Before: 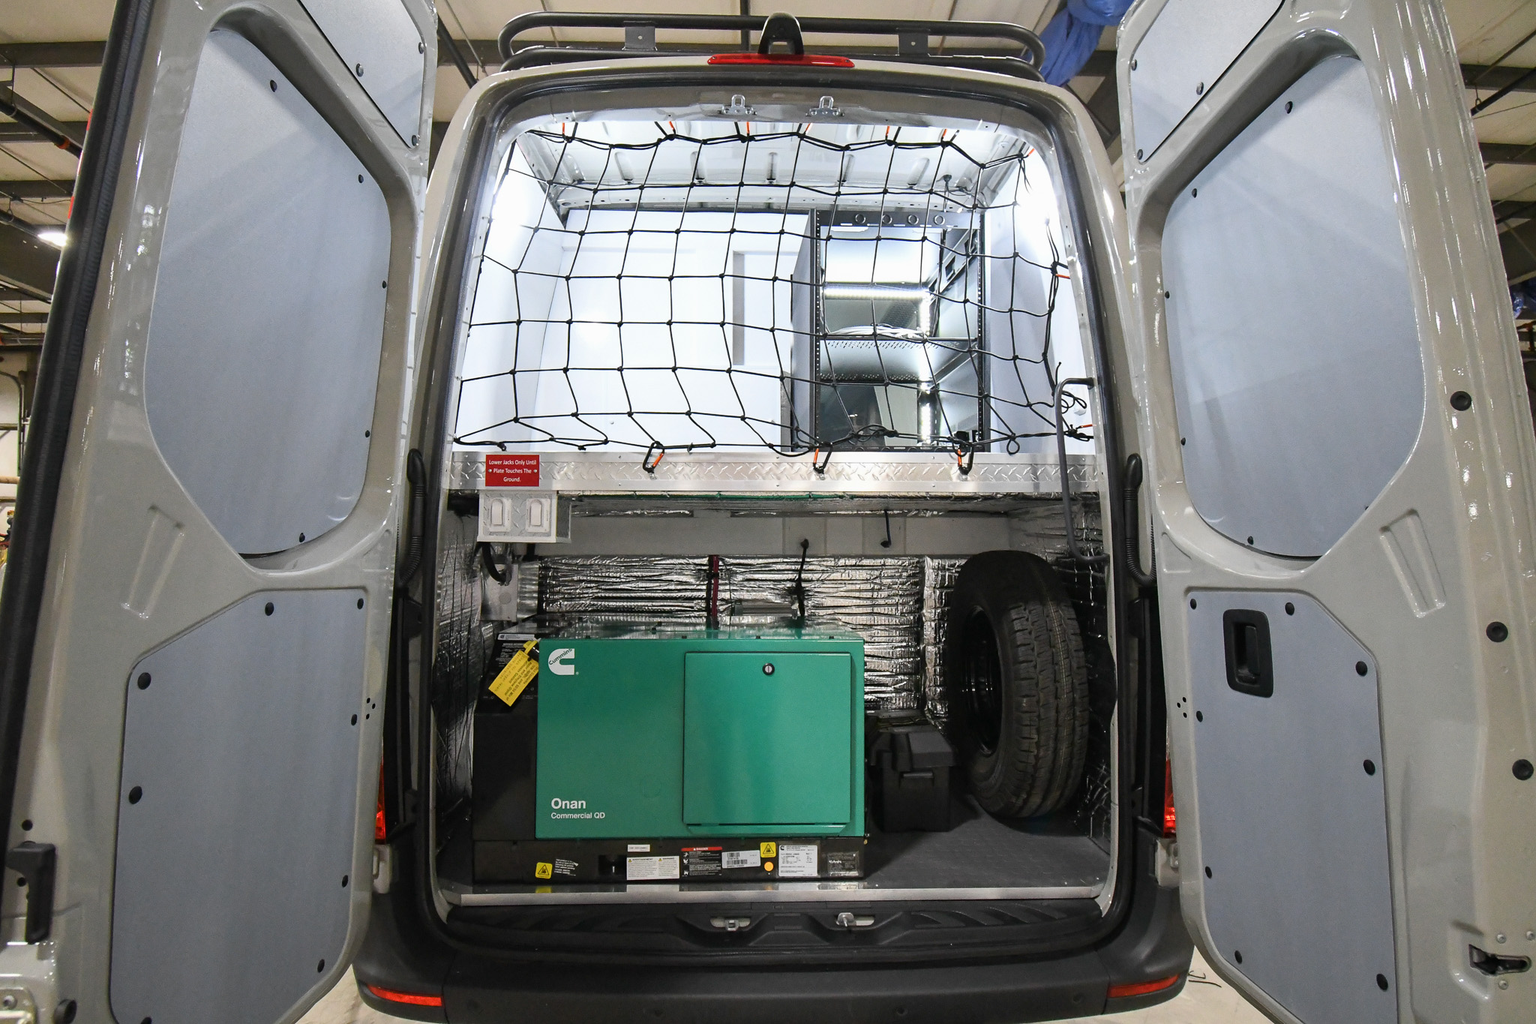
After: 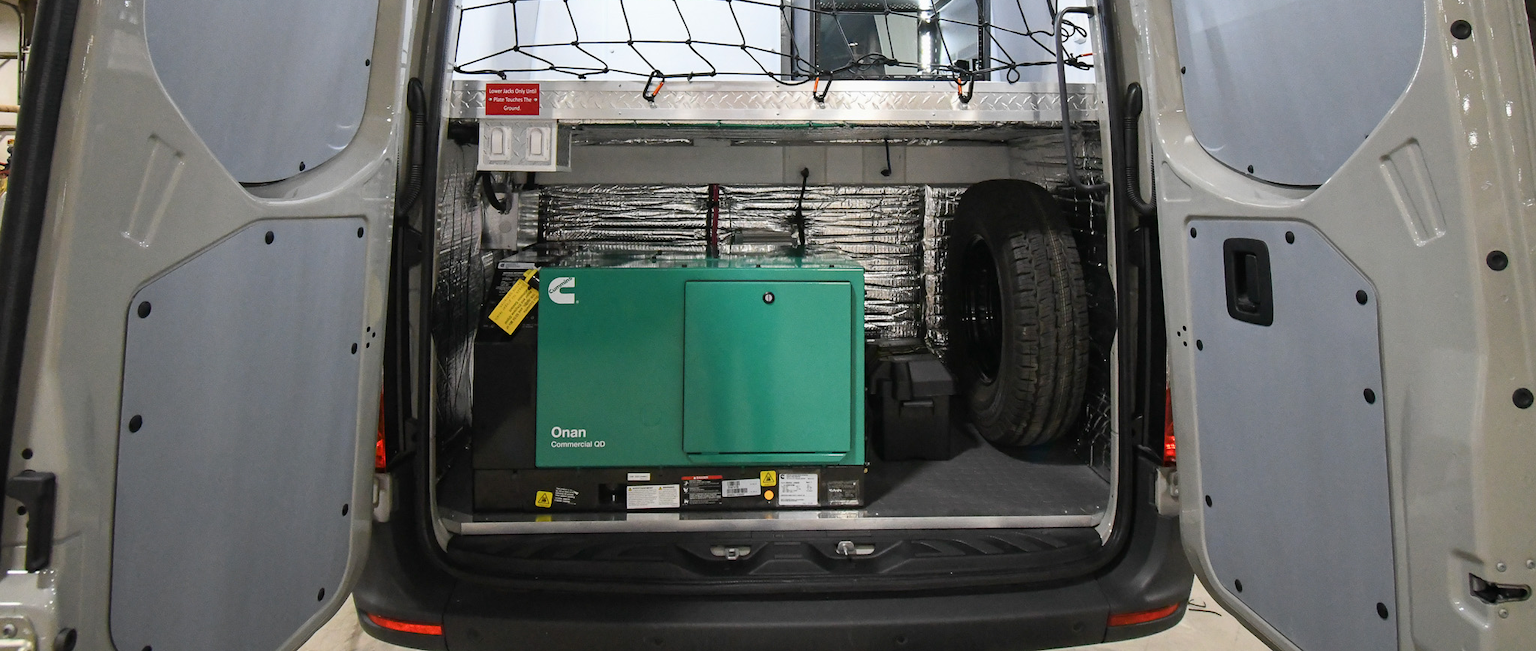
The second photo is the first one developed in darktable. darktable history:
crop and rotate: top 36.278%
